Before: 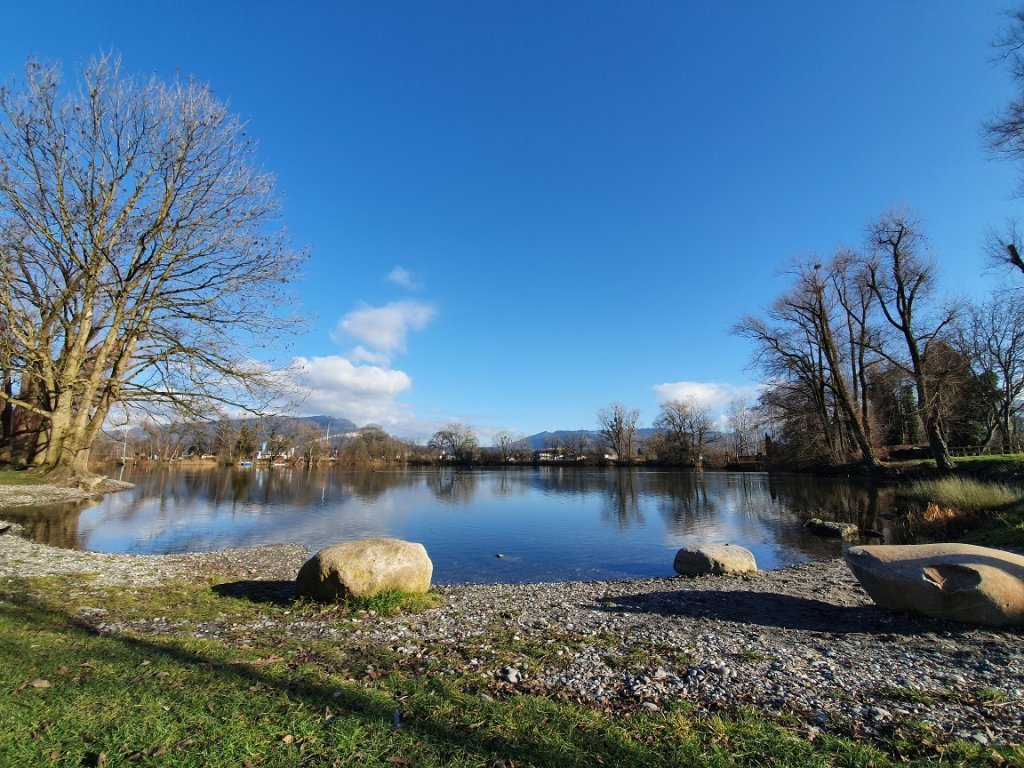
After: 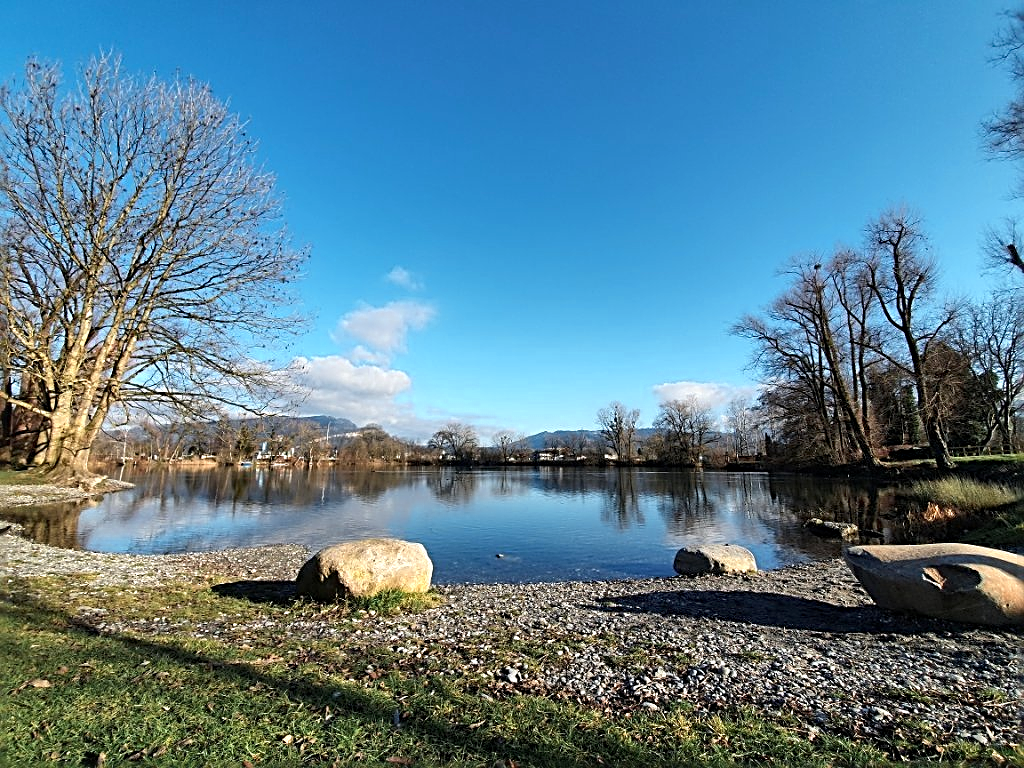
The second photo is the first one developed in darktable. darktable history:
exposure: black level correction 0.001, compensate highlight preservation false
color zones: curves: ch0 [(0.018, 0.548) (0.197, 0.654) (0.425, 0.447) (0.605, 0.658) (0.732, 0.579)]; ch1 [(0.105, 0.531) (0.224, 0.531) (0.386, 0.39) (0.618, 0.456) (0.732, 0.456) (0.956, 0.421)]; ch2 [(0.039, 0.583) (0.215, 0.465) (0.399, 0.544) (0.465, 0.548) (0.614, 0.447) (0.724, 0.43) (0.882, 0.623) (0.956, 0.632)]
sharpen: radius 2.796, amount 0.724
